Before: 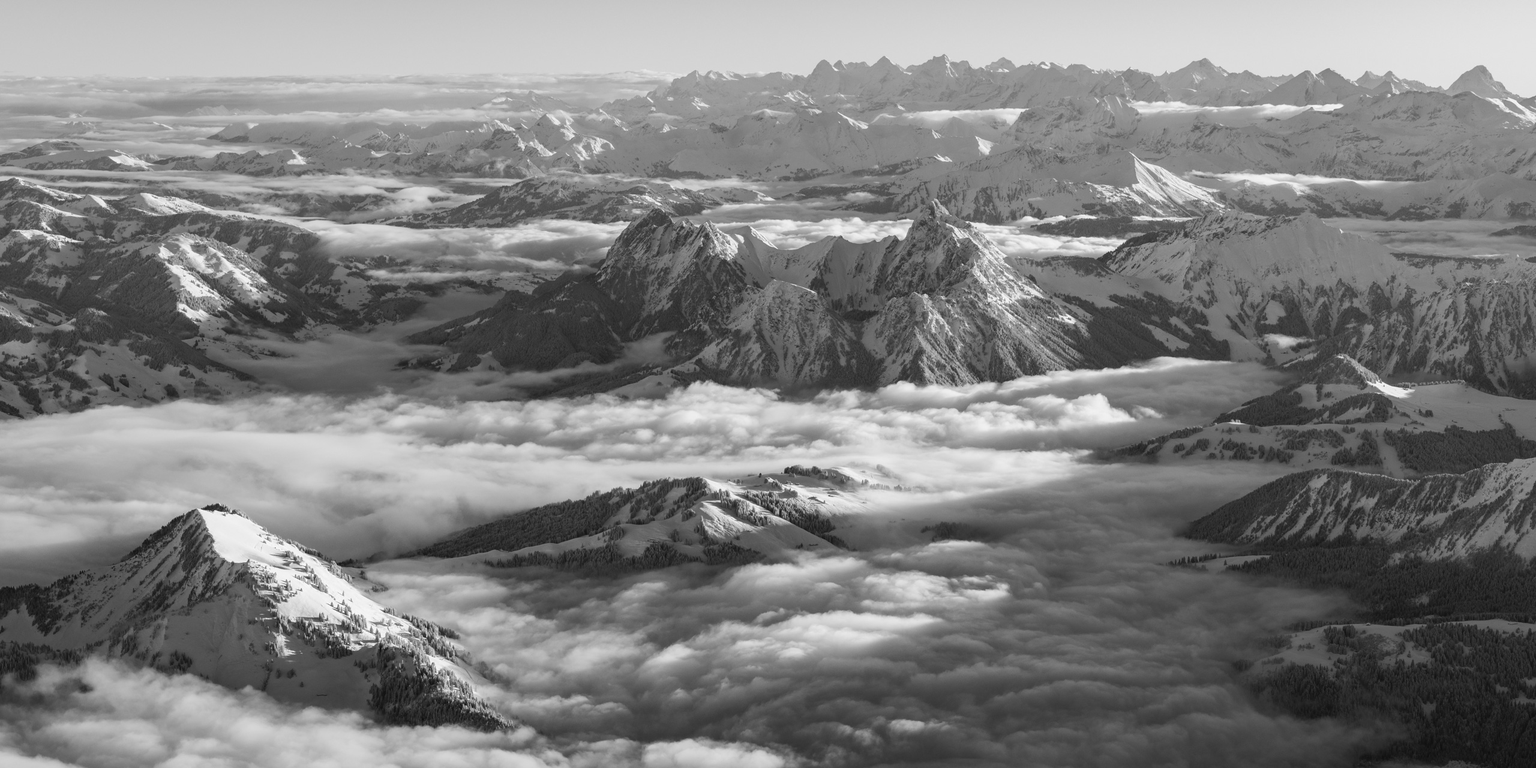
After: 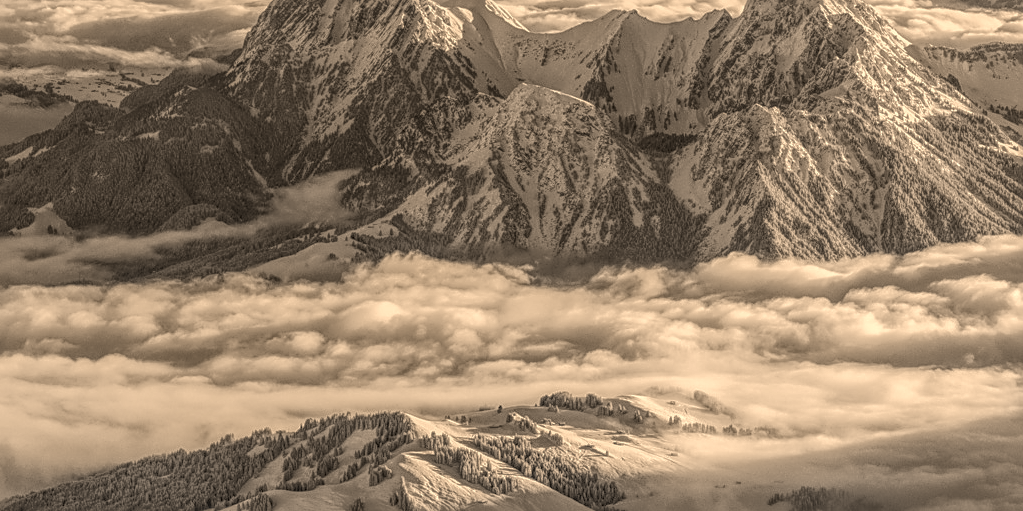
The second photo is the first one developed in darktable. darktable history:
crop: left 30%, top 30%, right 30%, bottom 30%
white balance: red 1.123, blue 0.83
local contrast: highlights 20%, shadows 30%, detail 200%, midtone range 0.2
sharpen: on, module defaults
